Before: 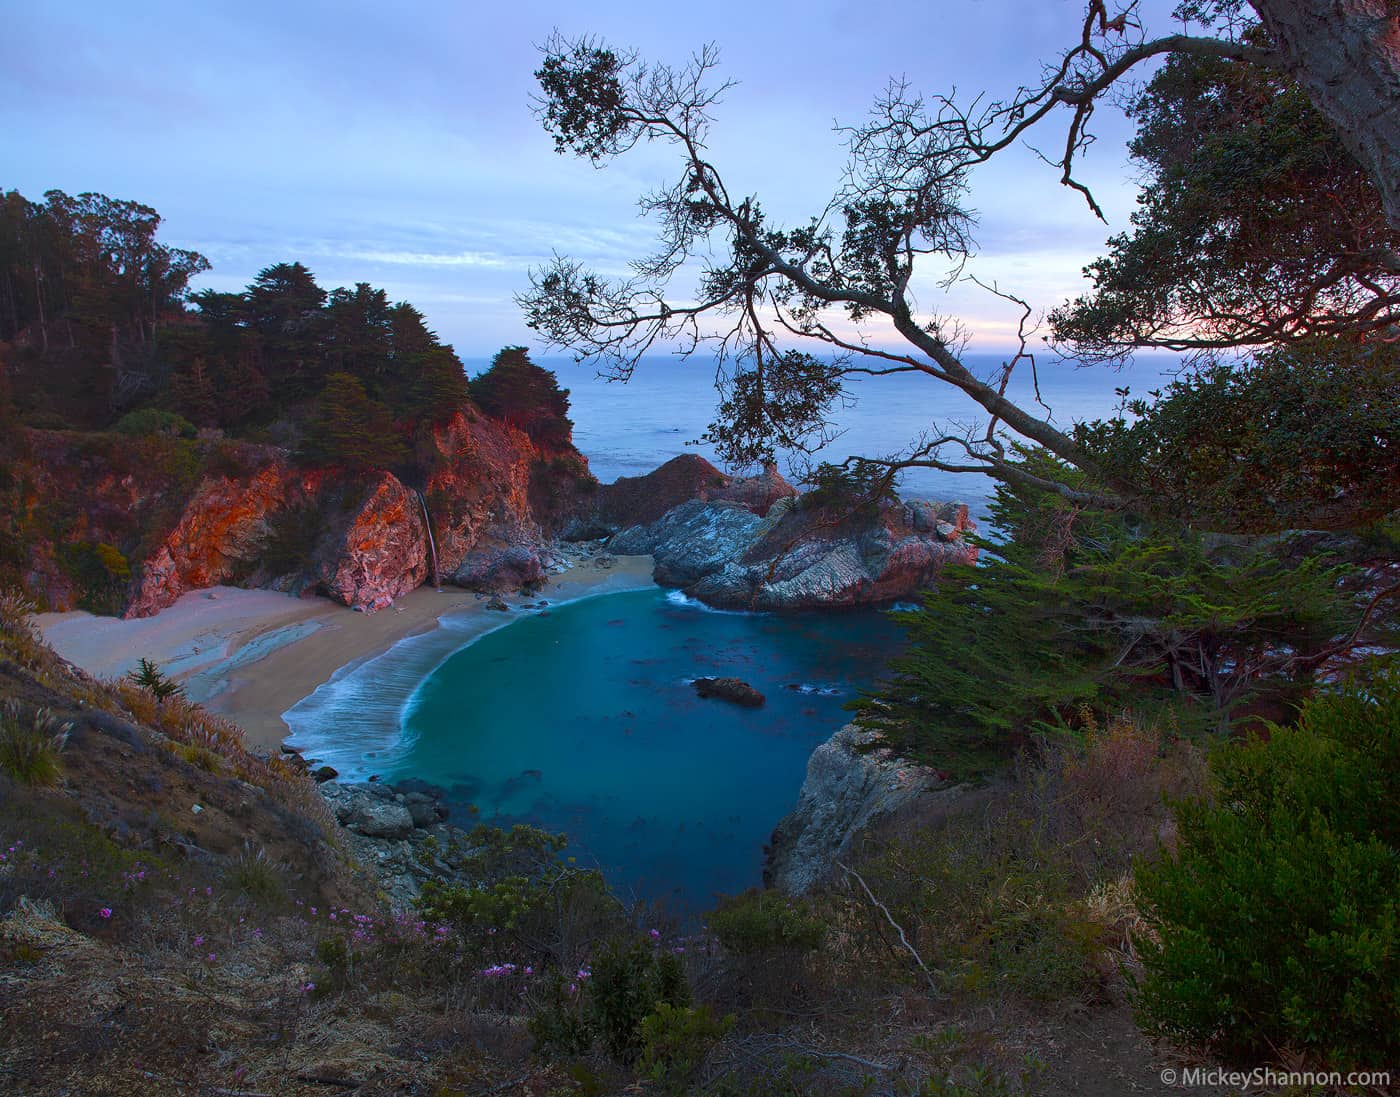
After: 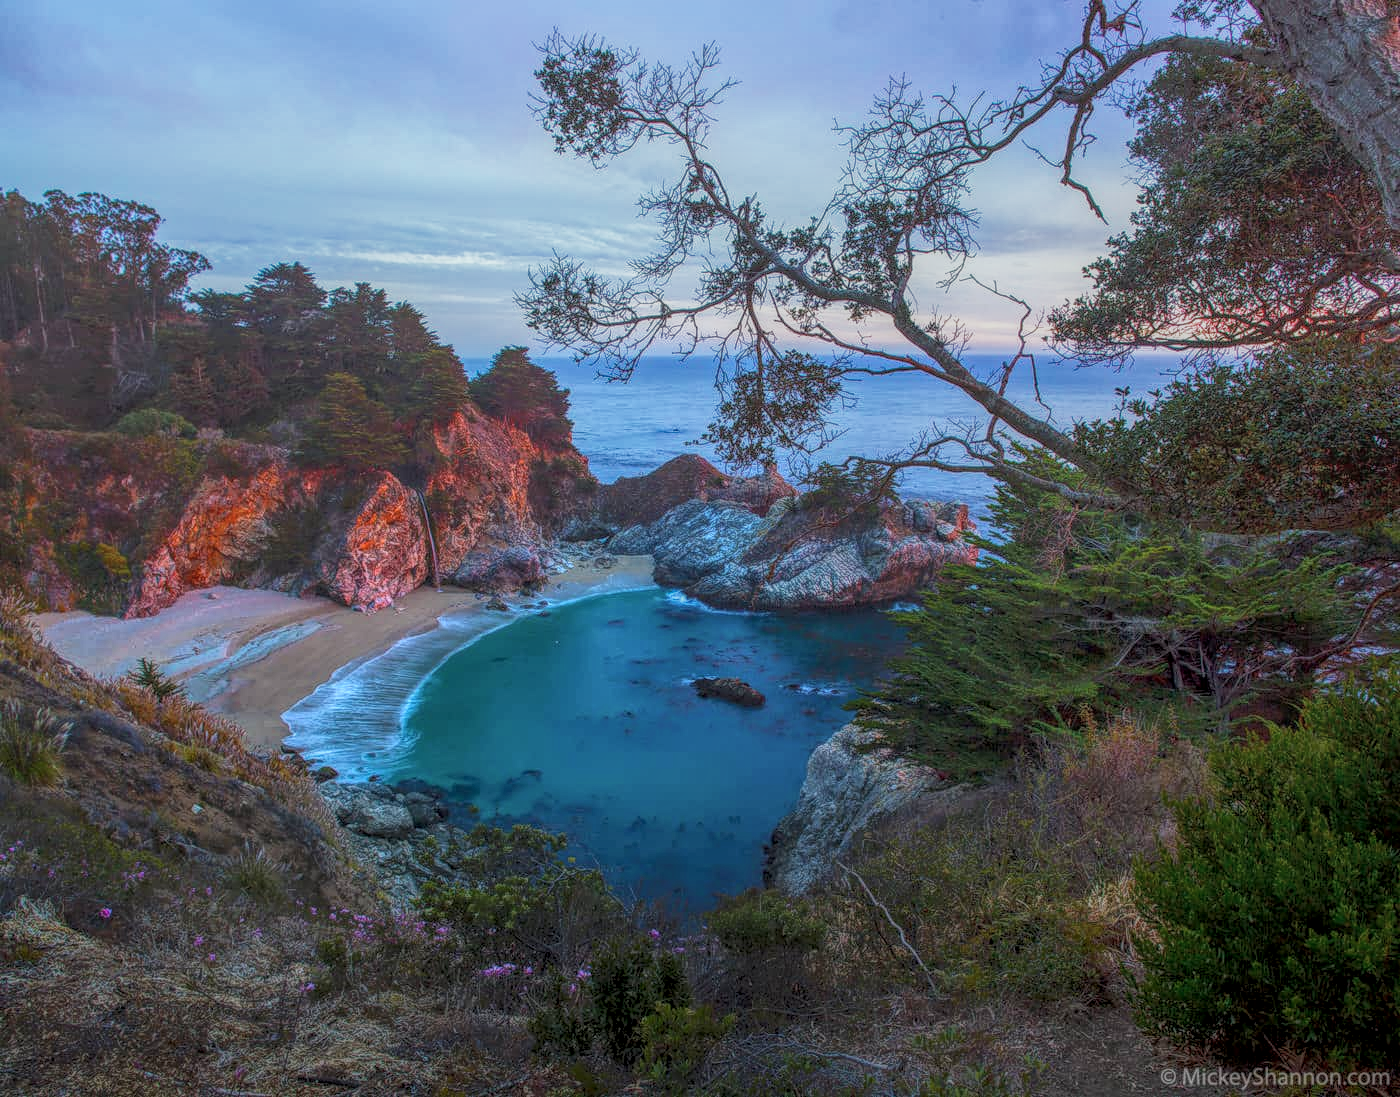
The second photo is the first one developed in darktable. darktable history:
base curve: curves: ch0 [(0, 0) (0.666, 0.806) (1, 1)], preserve colors none
local contrast: highlights 20%, shadows 25%, detail 201%, midtone range 0.2
